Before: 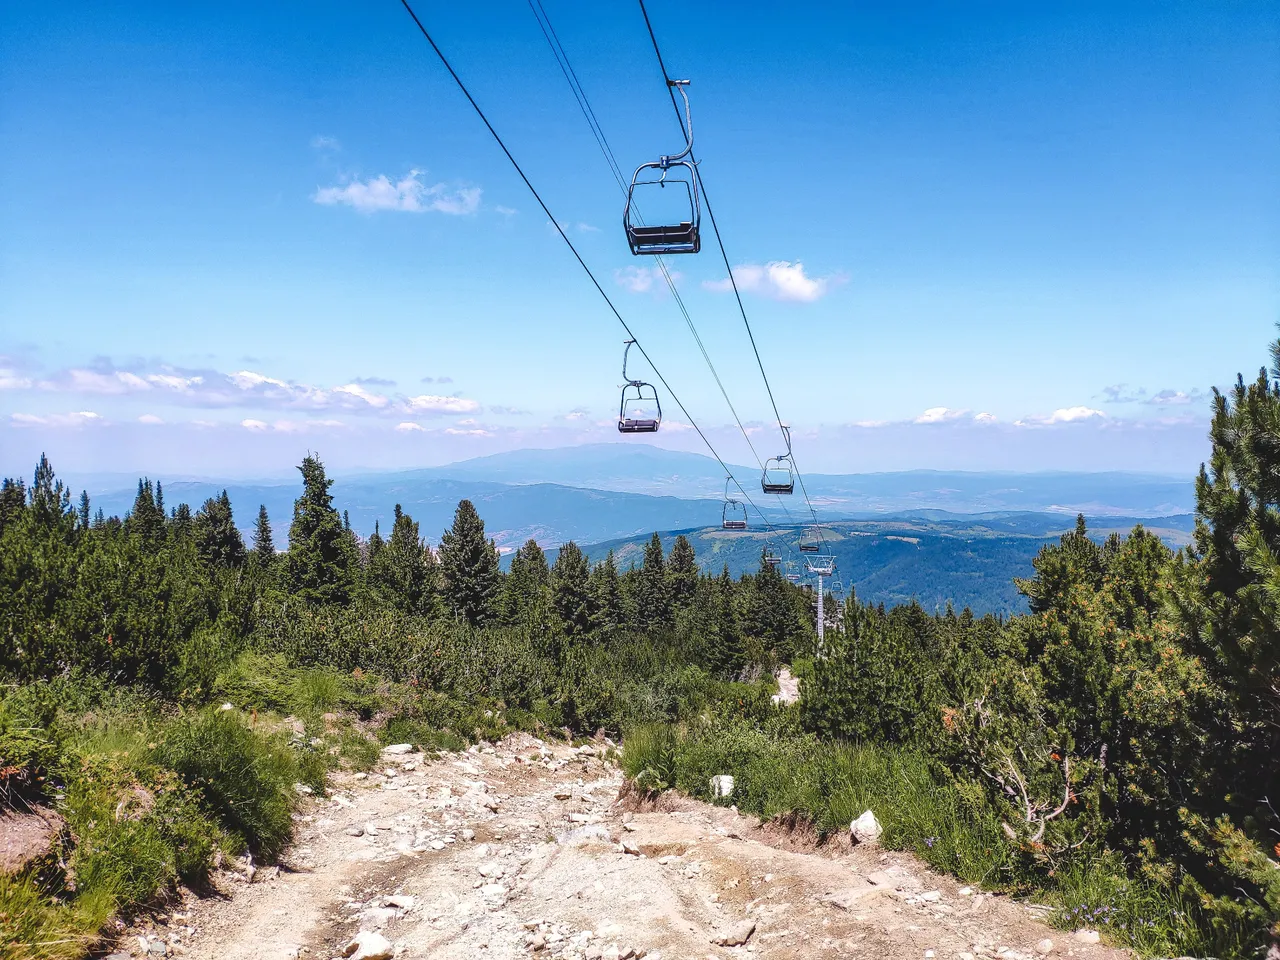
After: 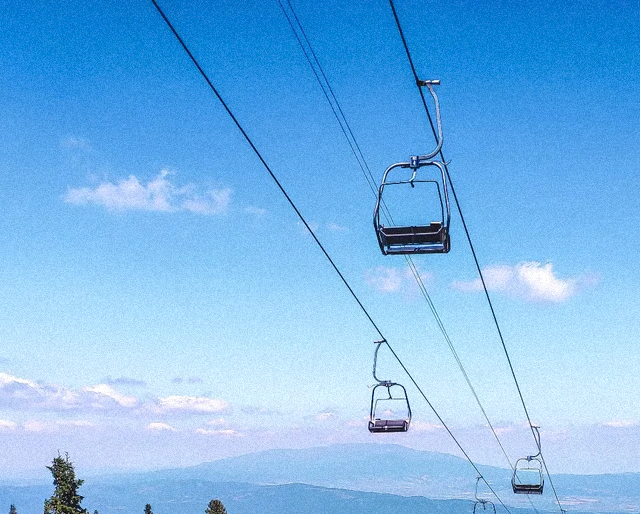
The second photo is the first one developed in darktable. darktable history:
grain: mid-tones bias 0%
crop: left 19.556%, right 30.401%, bottom 46.458%
